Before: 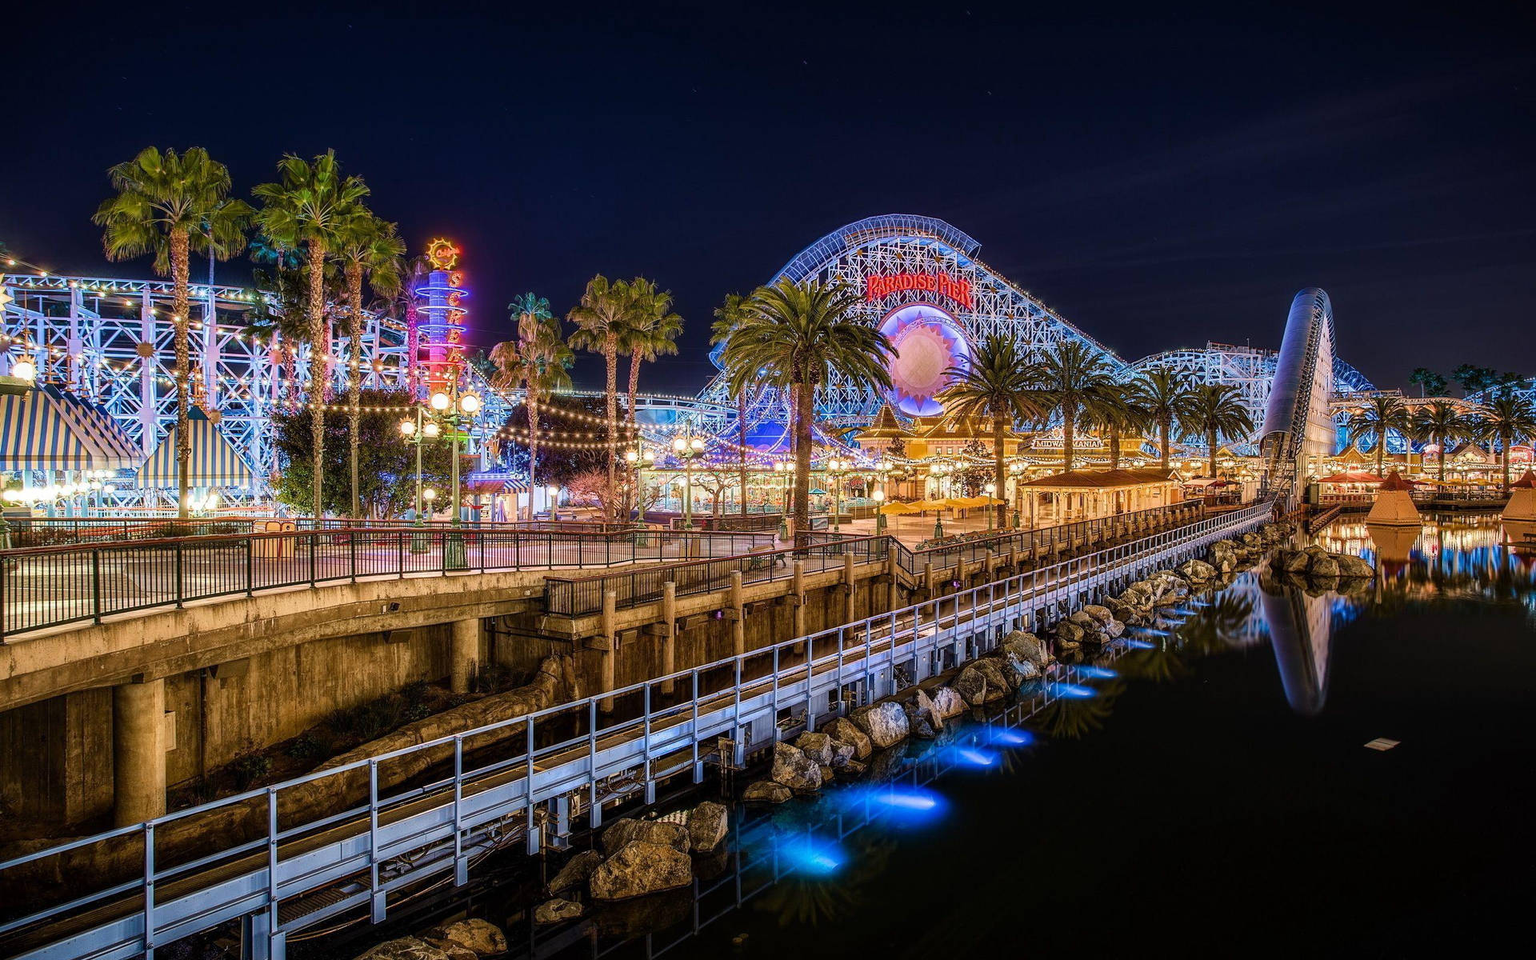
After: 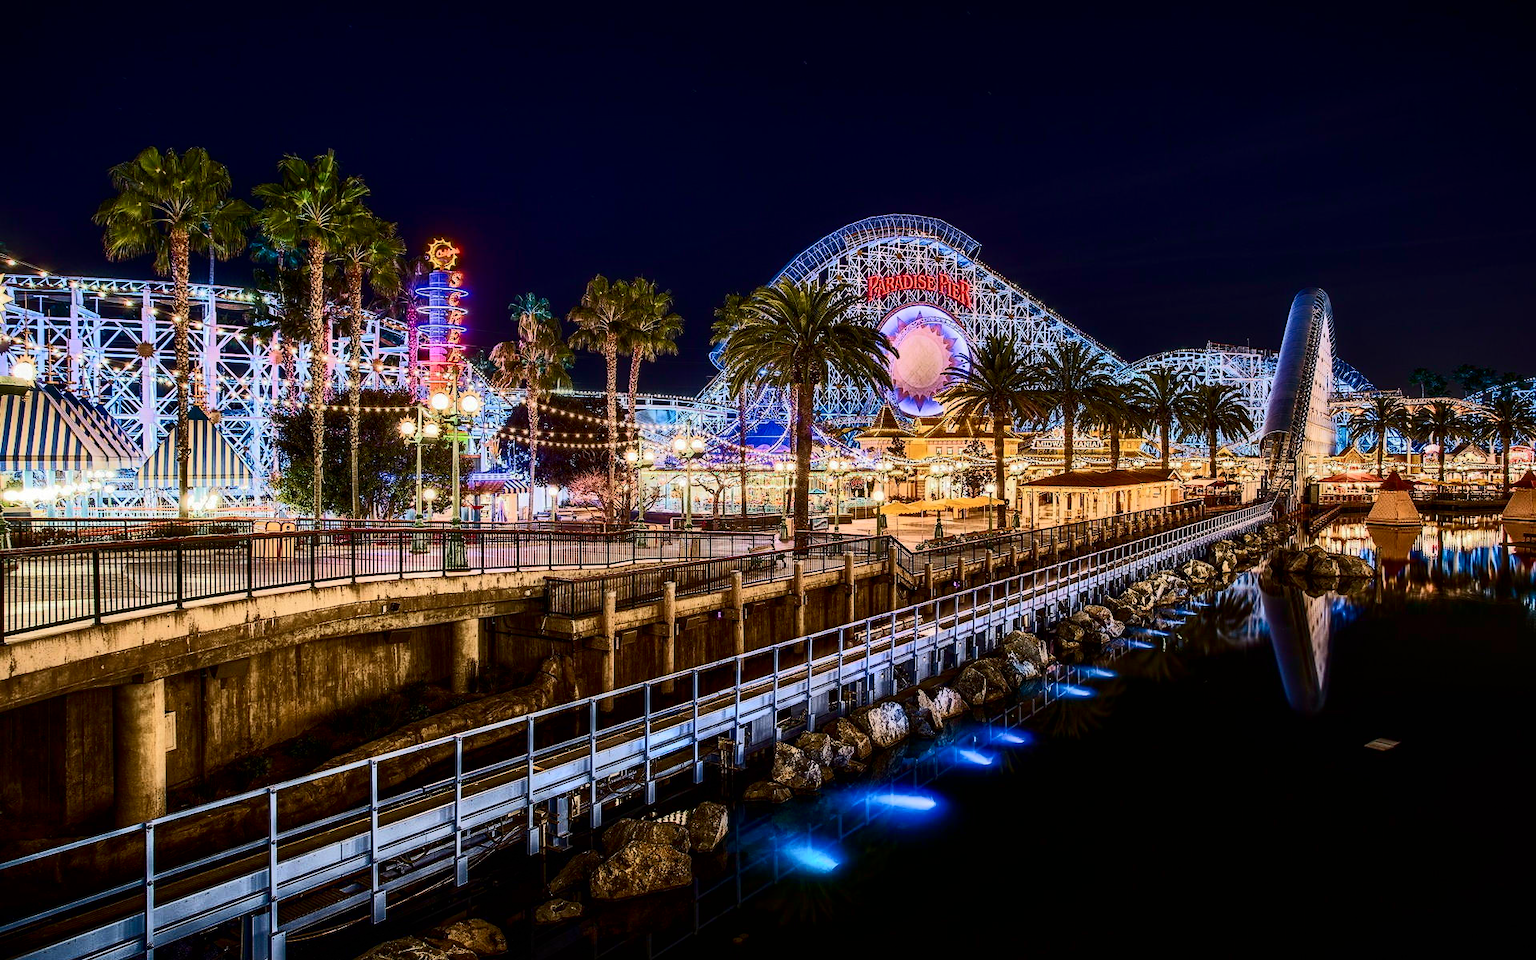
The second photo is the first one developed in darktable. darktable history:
tone curve: curves: ch0 [(0, 0) (0.003, 0.002) (0.011, 0.002) (0.025, 0.002) (0.044, 0.007) (0.069, 0.014) (0.1, 0.026) (0.136, 0.04) (0.177, 0.061) (0.224, 0.1) (0.277, 0.151) (0.335, 0.198) (0.399, 0.272) (0.468, 0.387) (0.543, 0.553) (0.623, 0.716) (0.709, 0.8) (0.801, 0.855) (0.898, 0.897) (1, 1)], color space Lab, independent channels, preserve colors none
